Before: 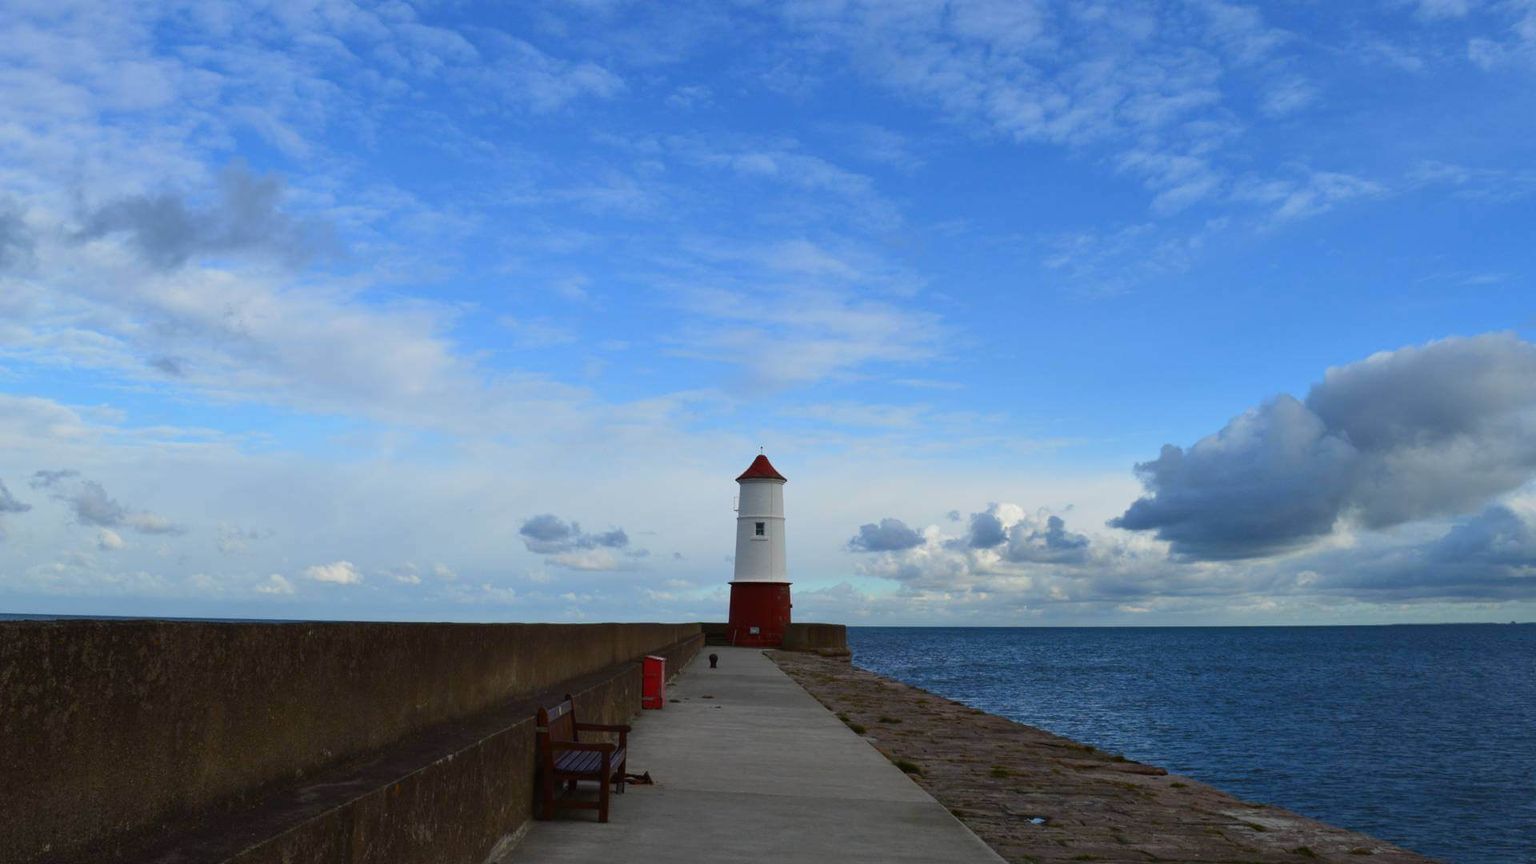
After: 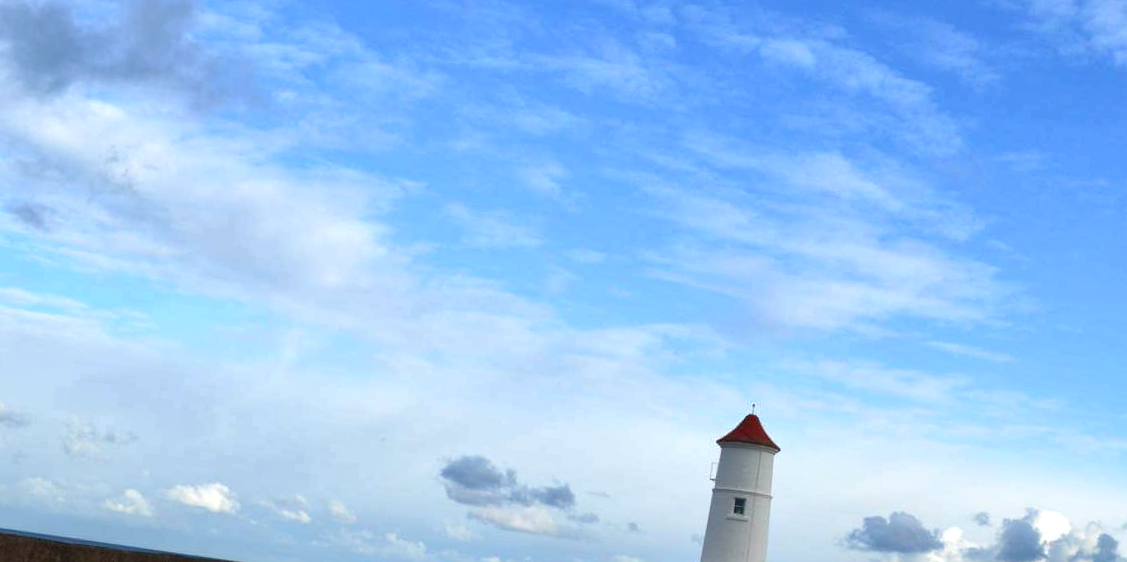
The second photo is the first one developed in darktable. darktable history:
exposure: exposure 0.49 EV, compensate highlight preservation false
local contrast: mode bilateral grid, contrast 20, coarseness 51, detail 149%, midtone range 0.2
crop and rotate: angle -6.9°, left 2.024%, top 6.868%, right 27.157%, bottom 30.288%
tone equalizer: -8 EV -1.81 EV, -7 EV -1.19 EV, -6 EV -1.63 EV
tone curve: curves: ch0 [(0, 0) (0.584, 0.595) (1, 1)], preserve colors none
